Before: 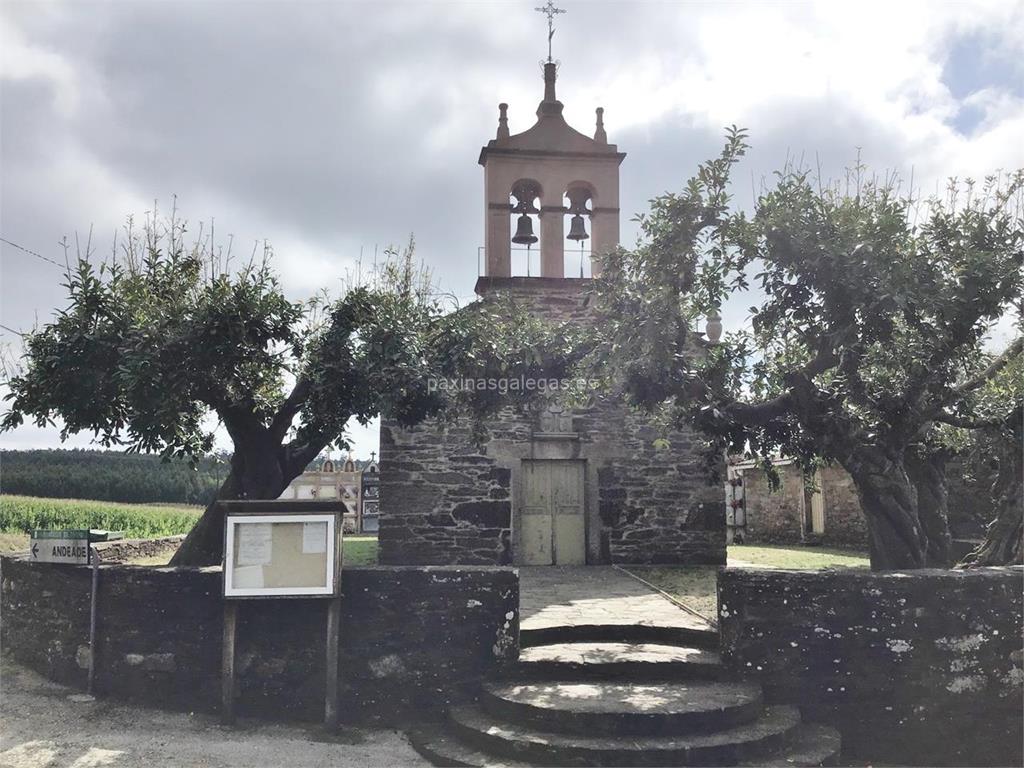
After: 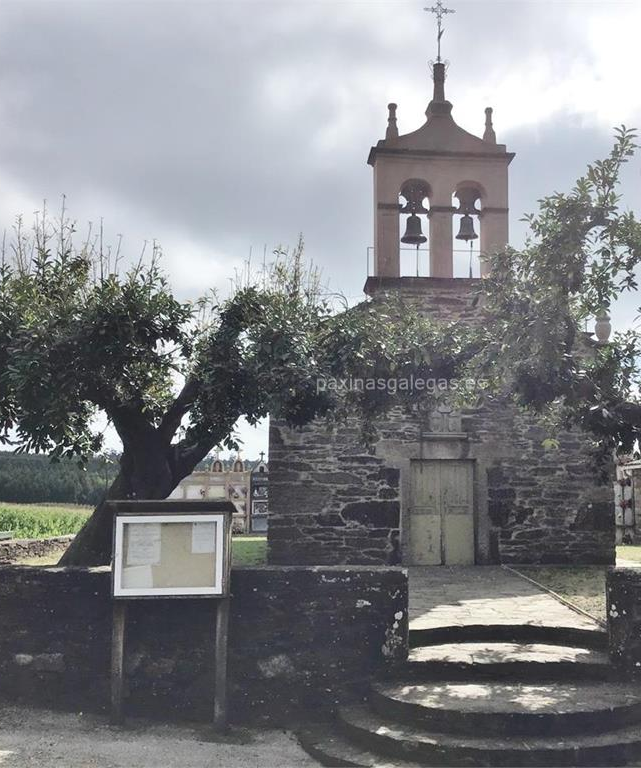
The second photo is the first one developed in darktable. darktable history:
crop: left 10.876%, right 26.444%
